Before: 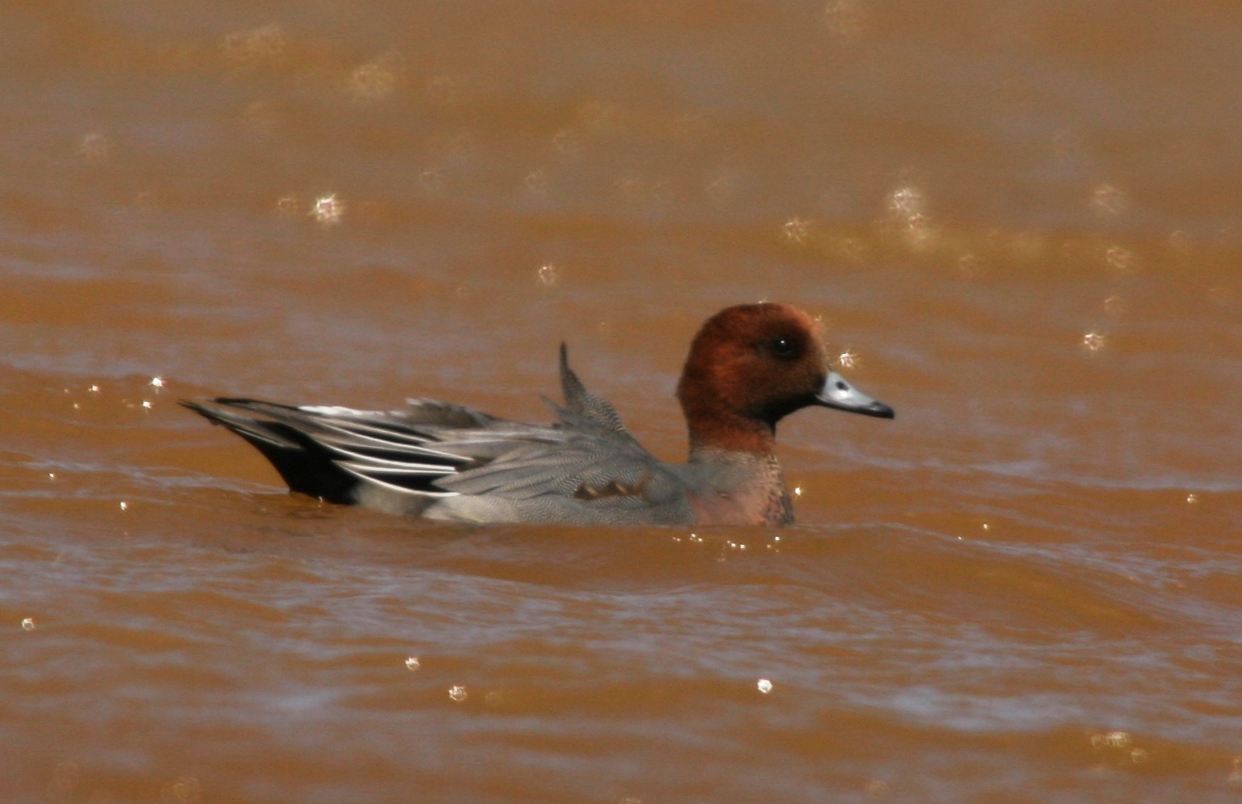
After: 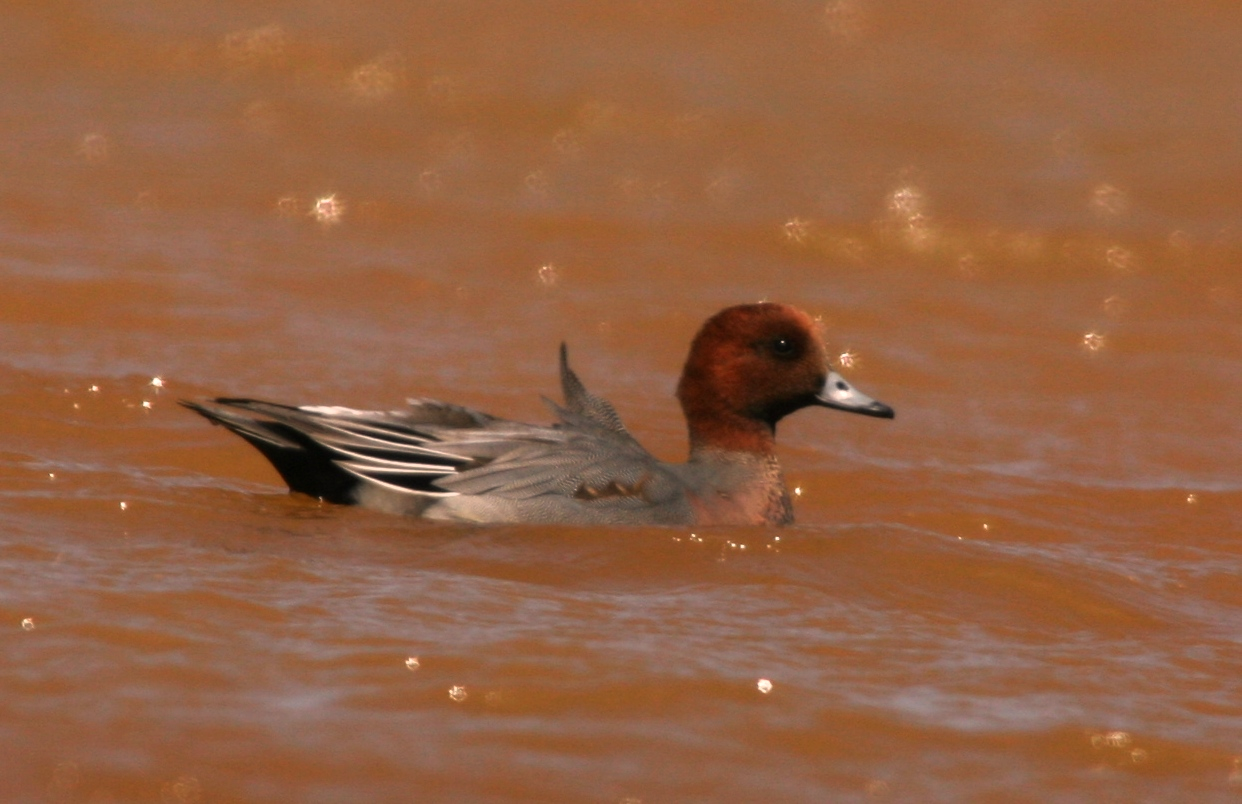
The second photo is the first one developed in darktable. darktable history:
shadows and highlights: shadows -70, highlights 35, soften with gaussian
white balance: red 1.127, blue 0.943
